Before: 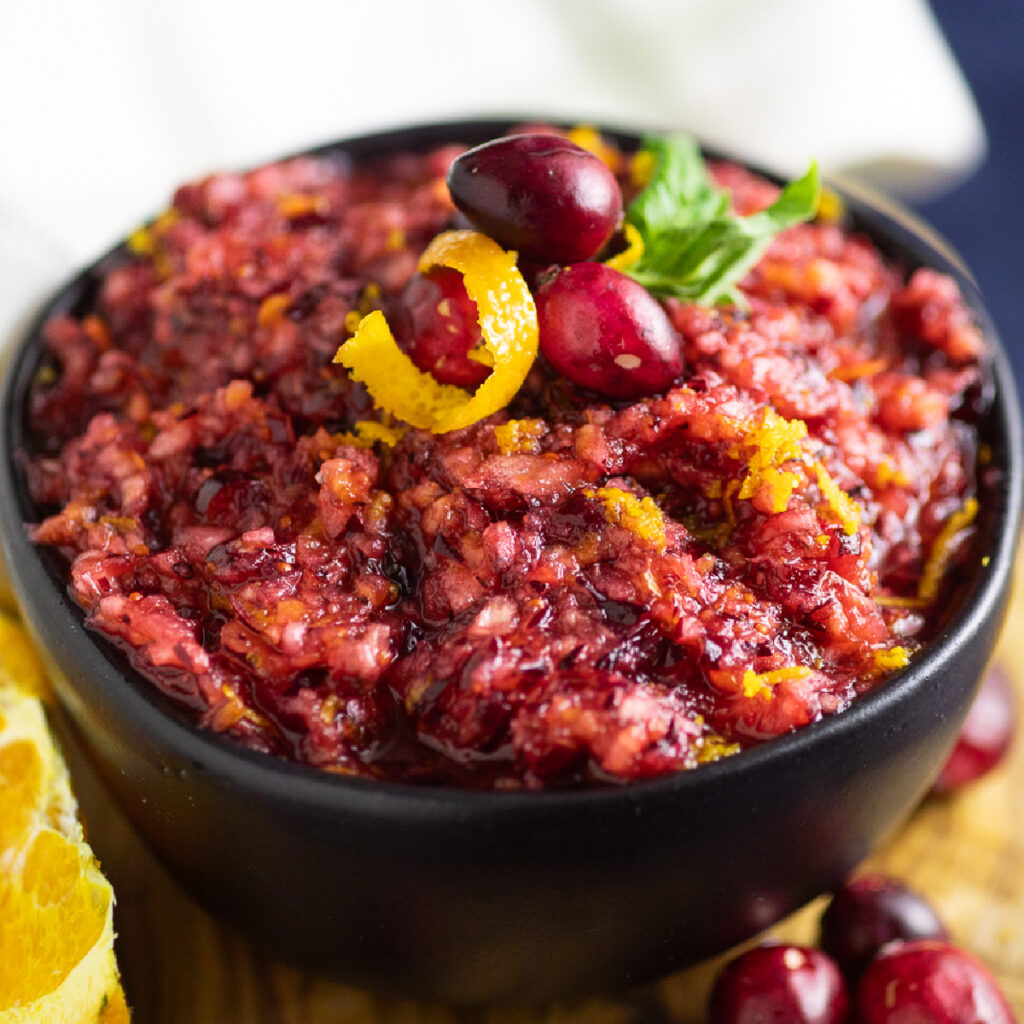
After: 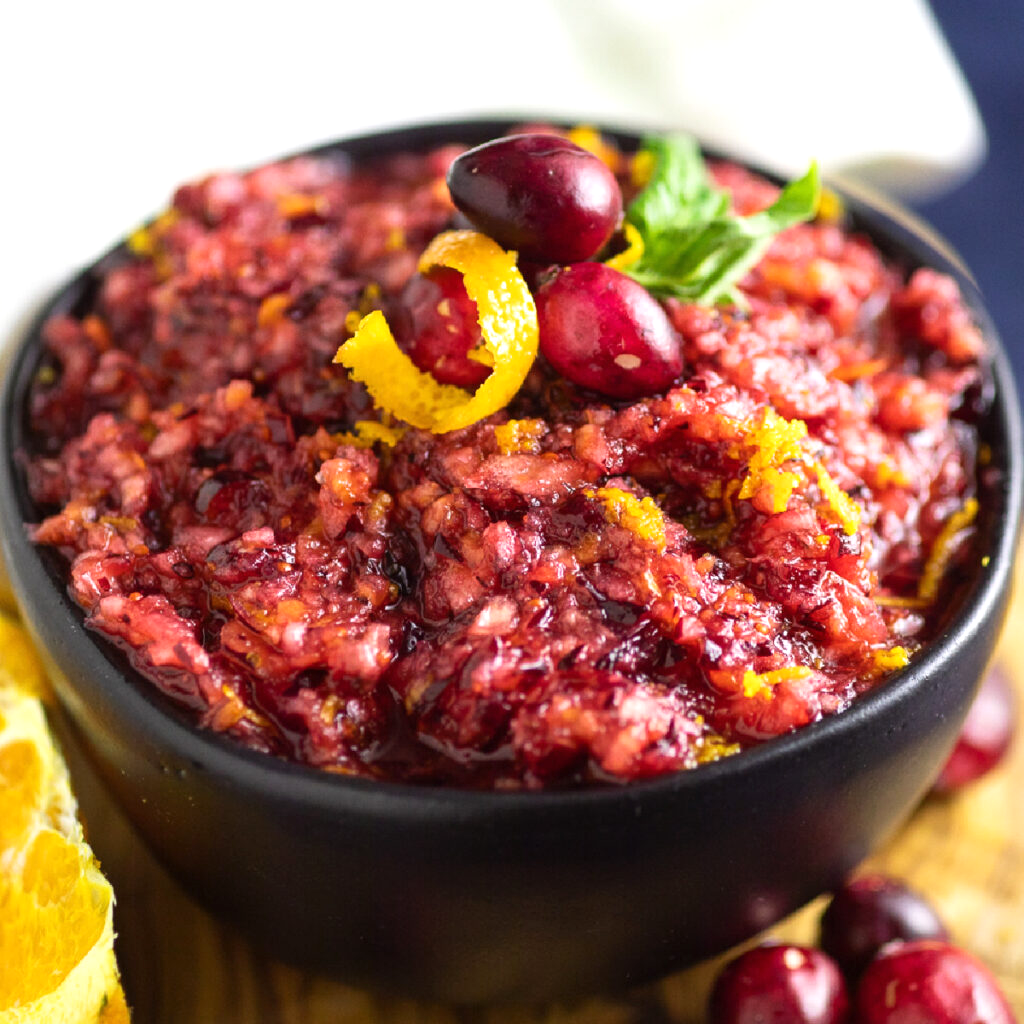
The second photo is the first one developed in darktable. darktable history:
exposure: black level correction 0, exposure 0.3 EV, compensate highlight preservation false
